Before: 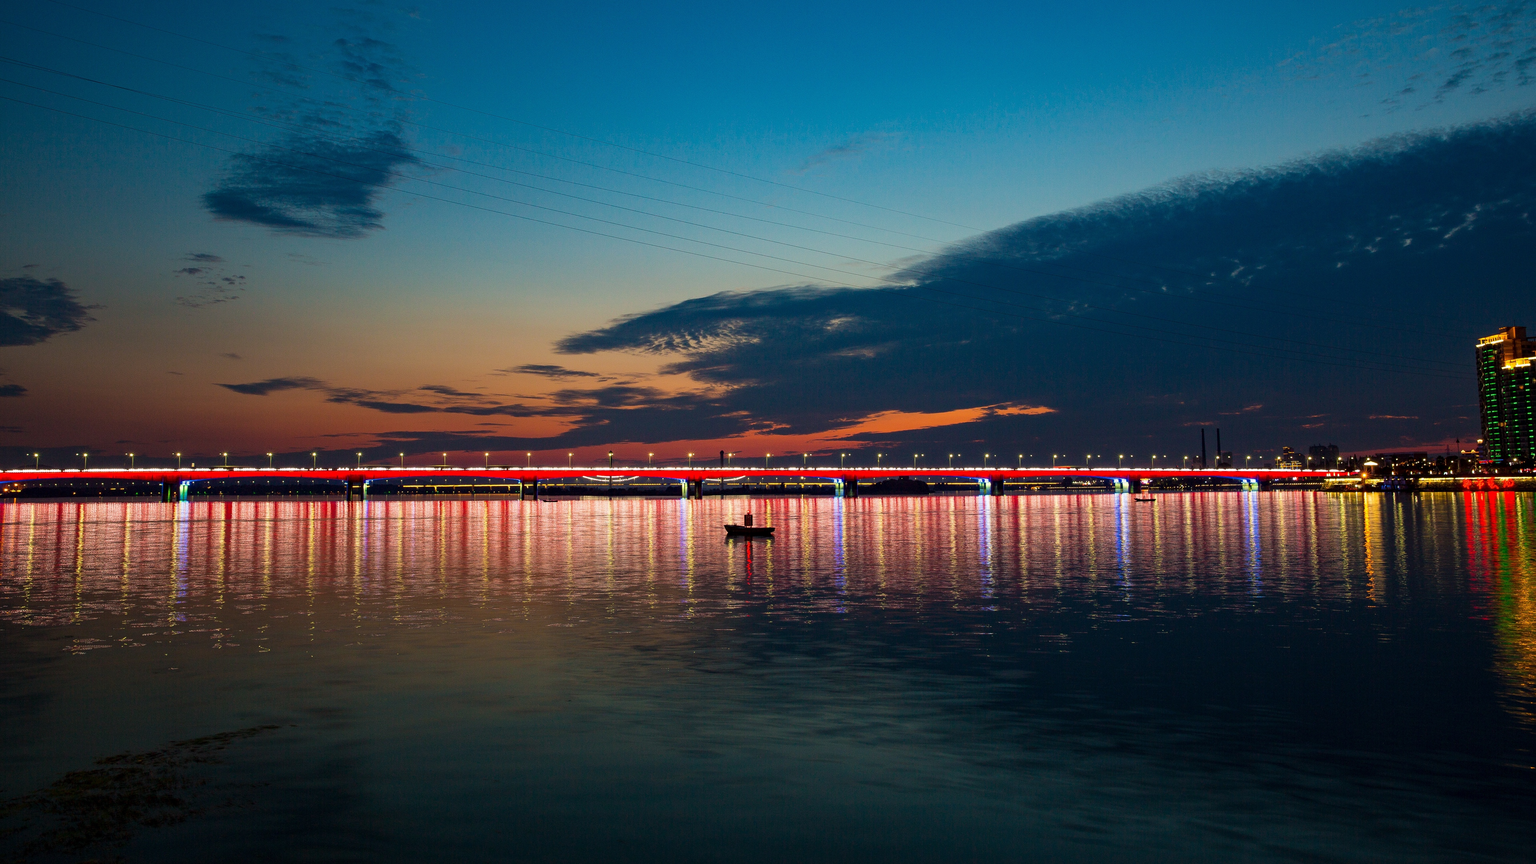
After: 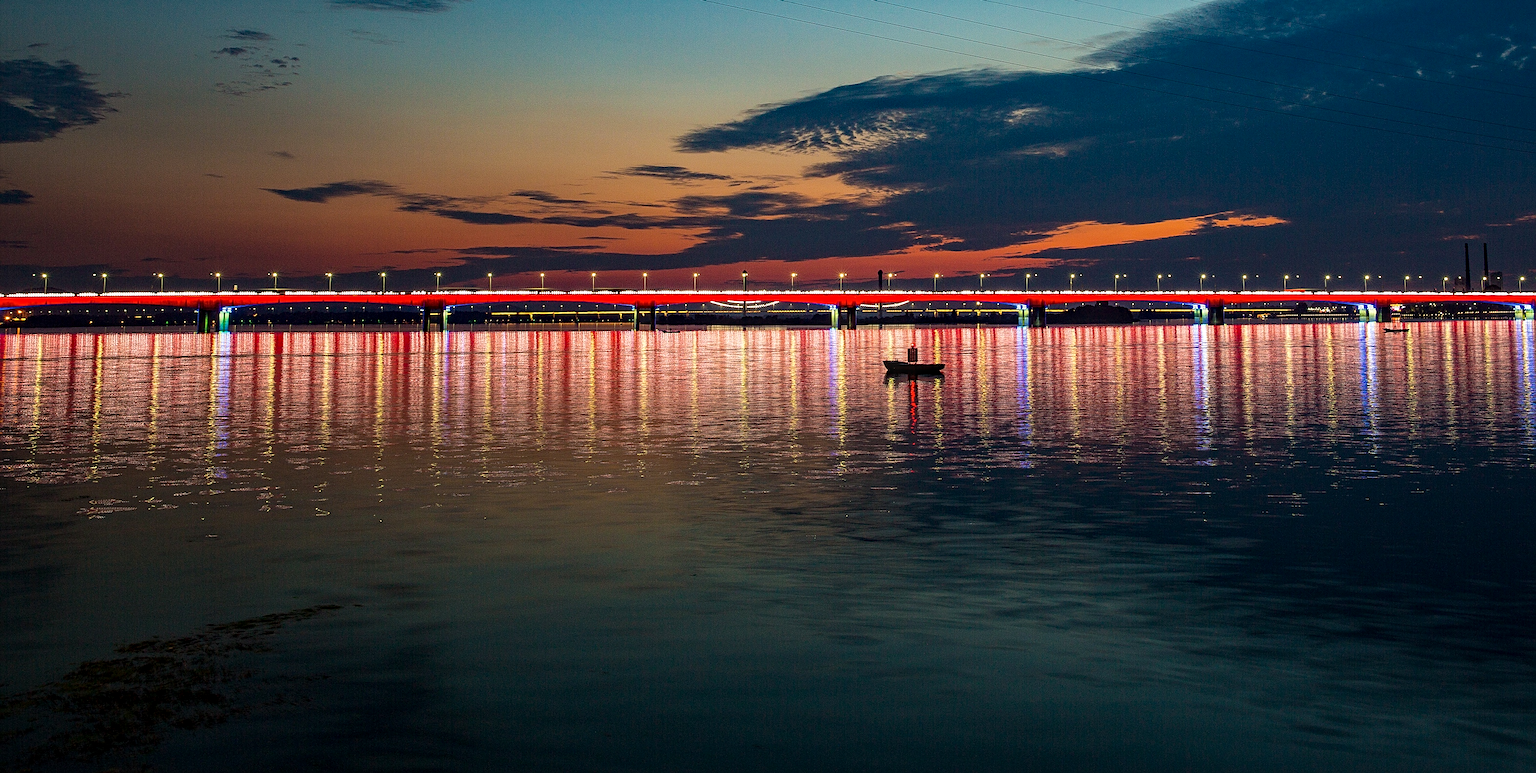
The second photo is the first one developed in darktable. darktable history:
sharpen: on, module defaults
haze removal: compatibility mode true, adaptive false
local contrast: on, module defaults
crop: top 26.531%, right 17.959%
